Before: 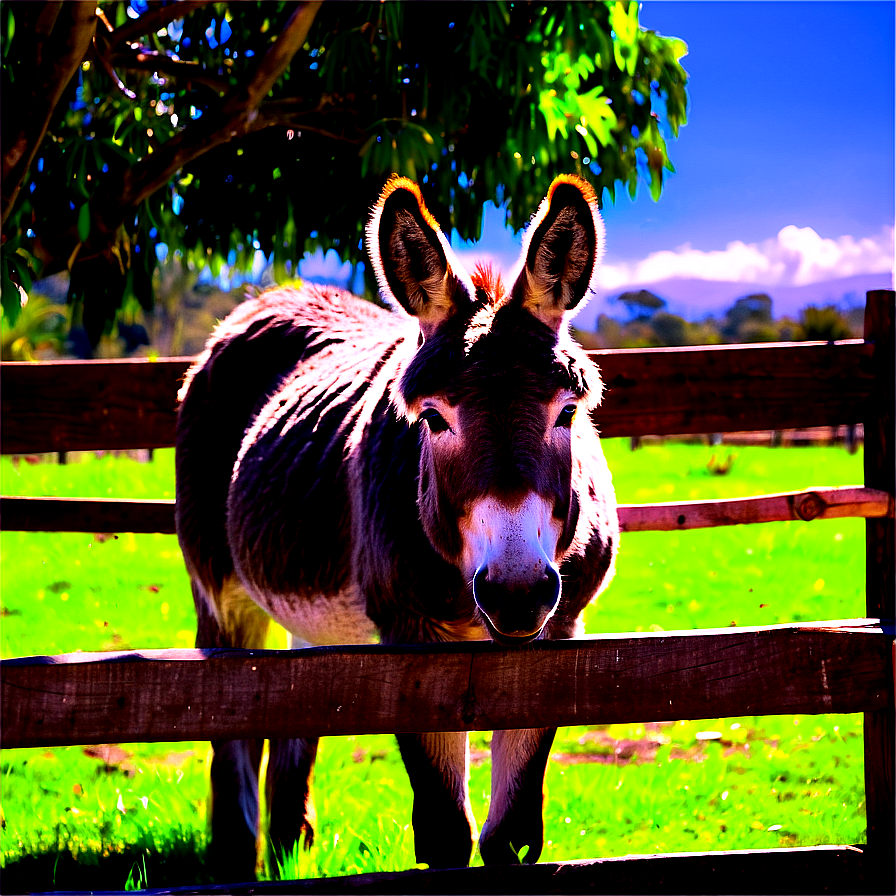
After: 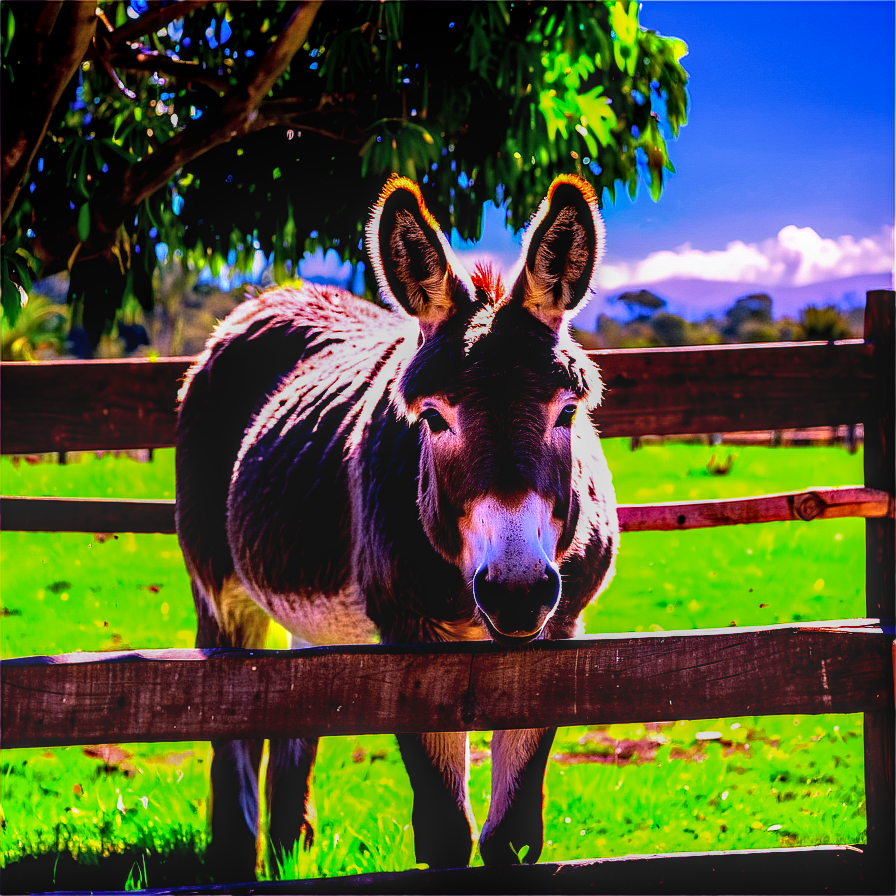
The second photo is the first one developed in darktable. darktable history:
local contrast: highlights 3%, shadows 5%, detail 134%
